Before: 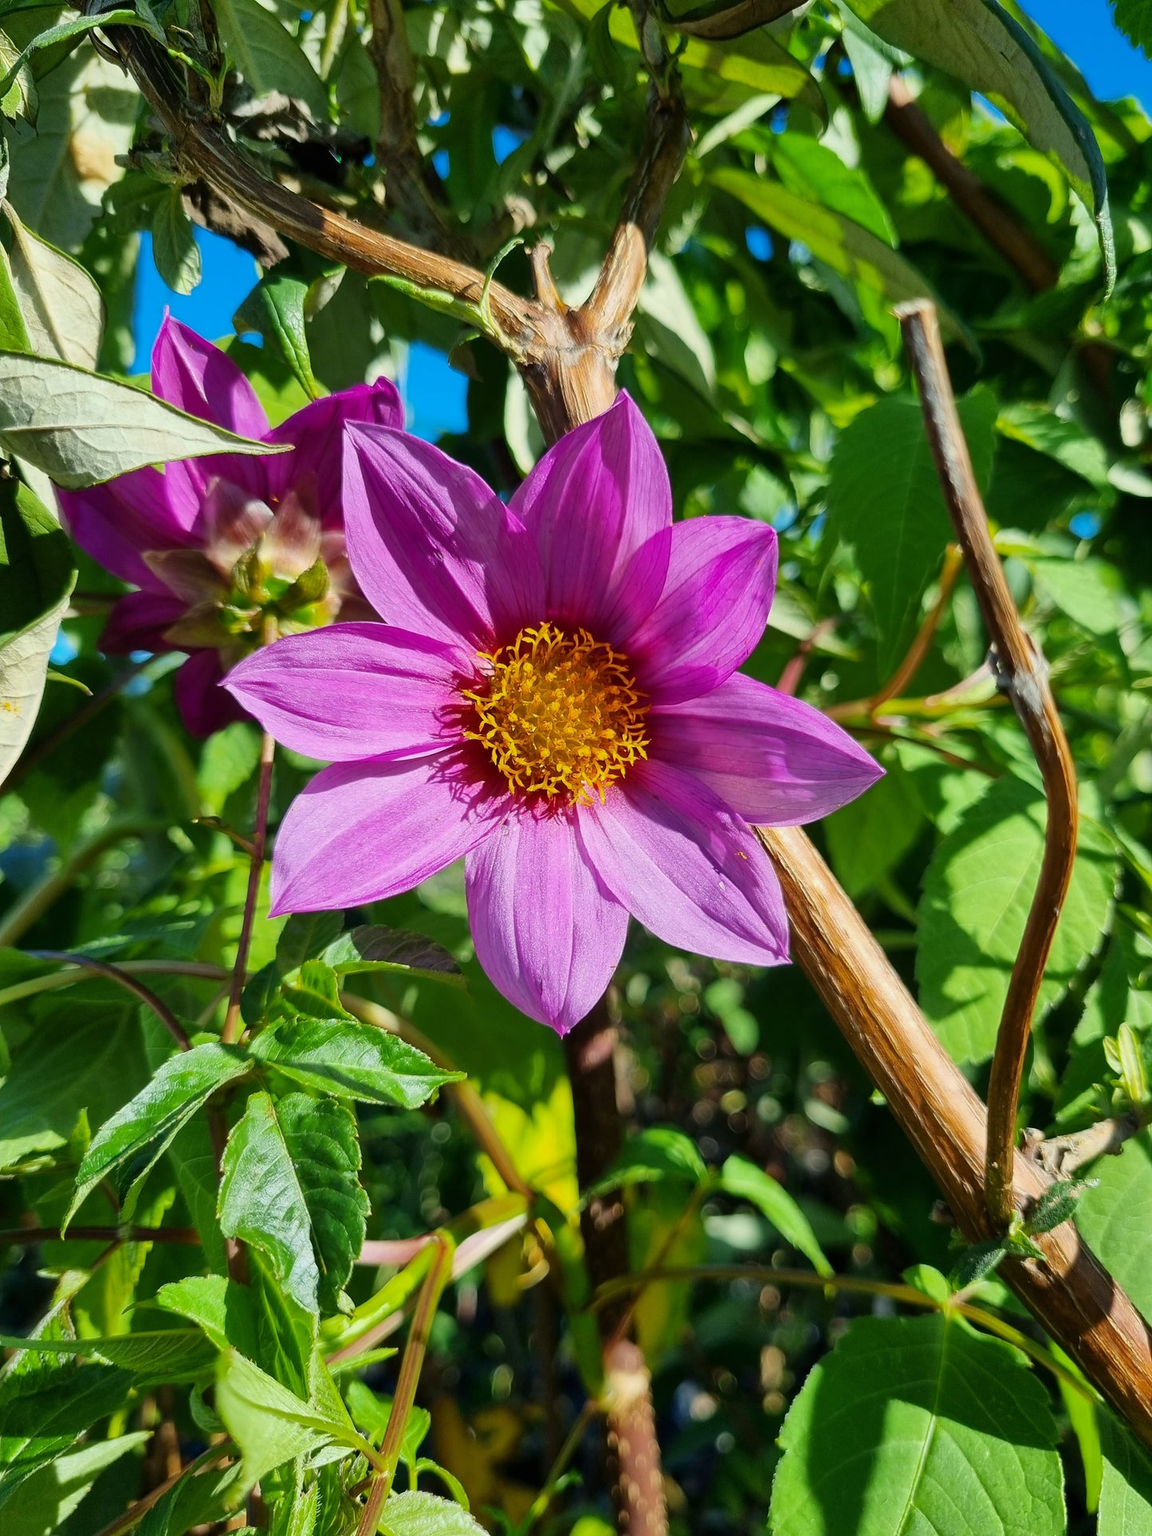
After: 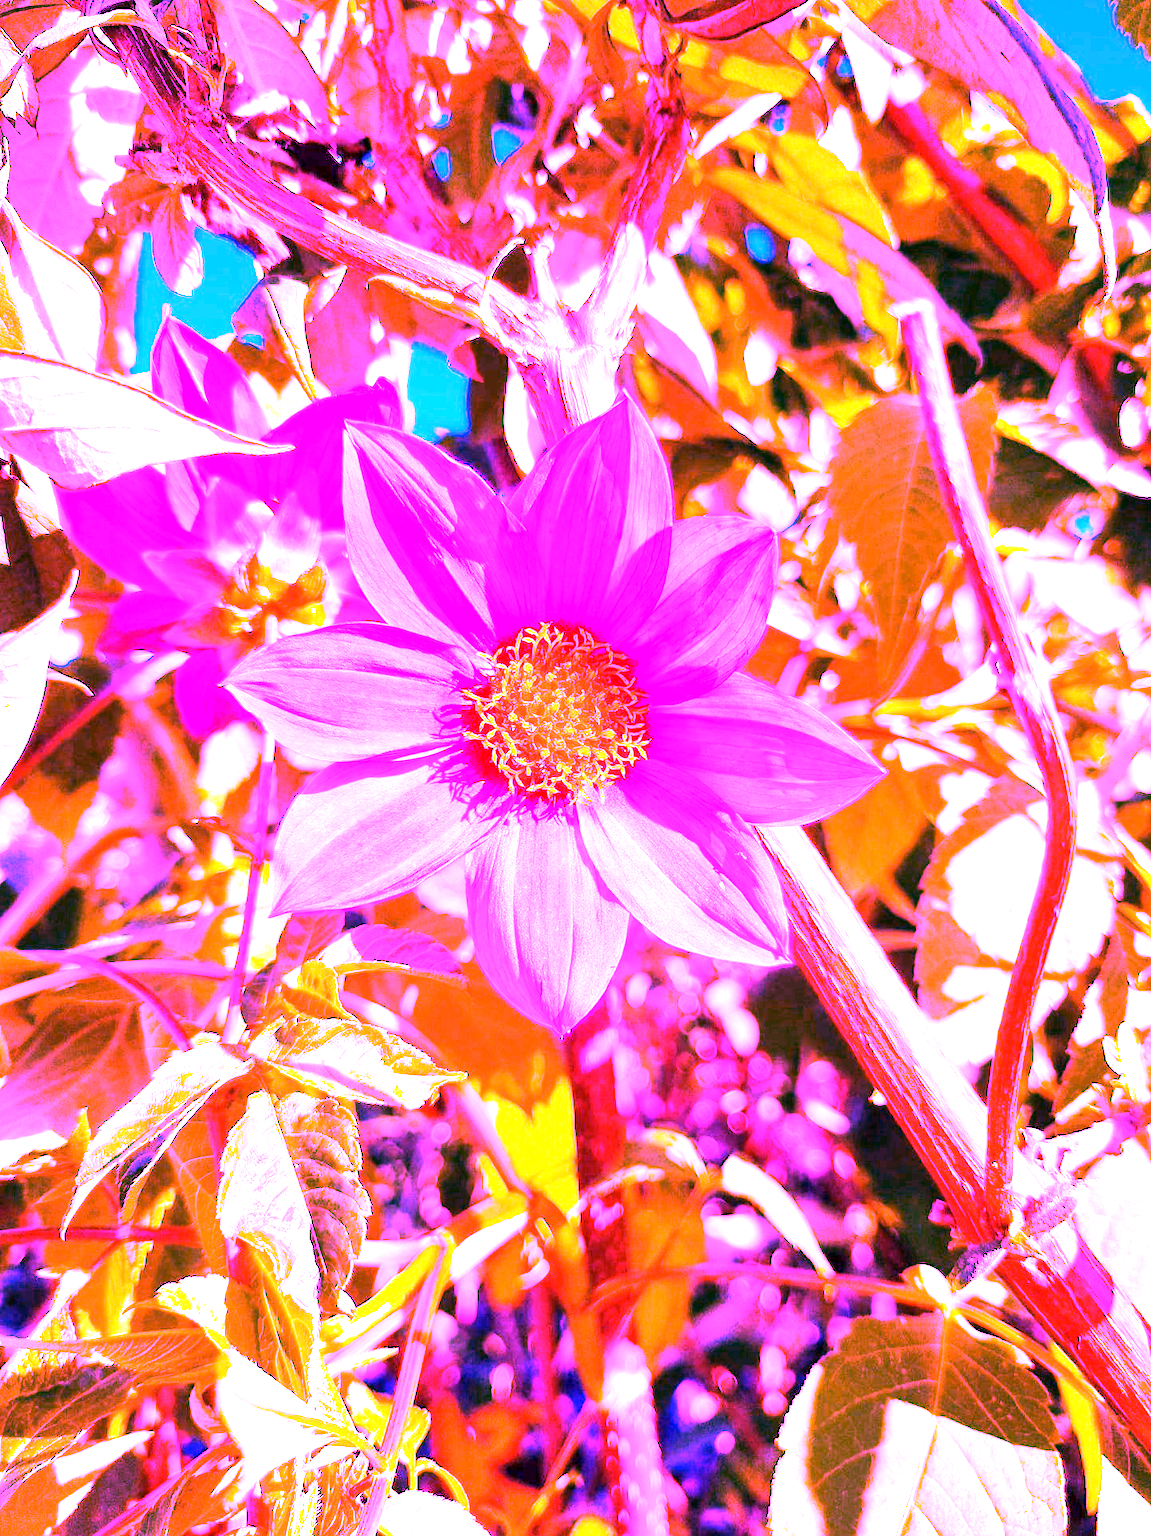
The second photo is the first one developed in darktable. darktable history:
white balance: red 8, blue 8
exposure: black level correction 0.001, exposure 1.05 EV, compensate exposure bias true, compensate highlight preservation false
